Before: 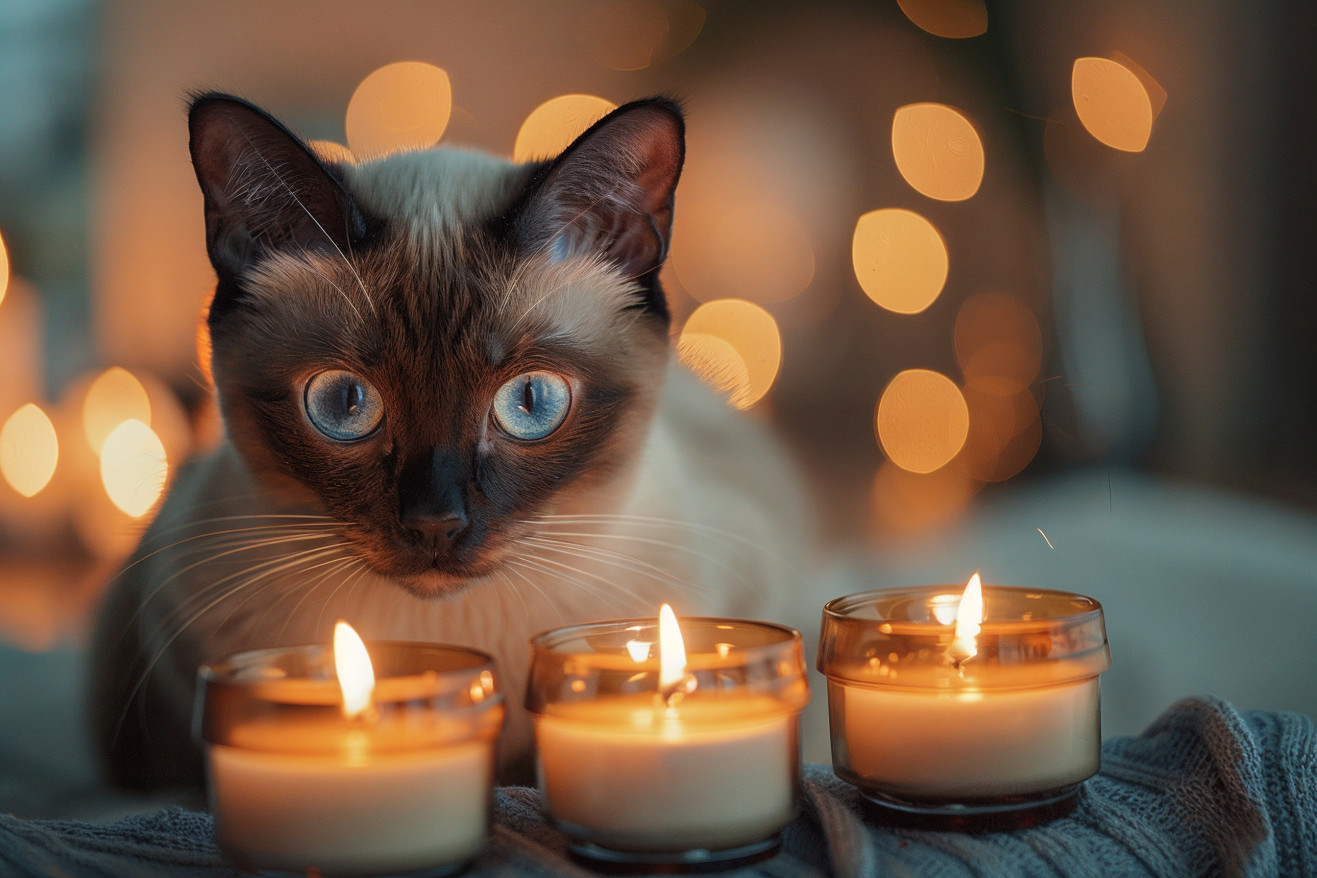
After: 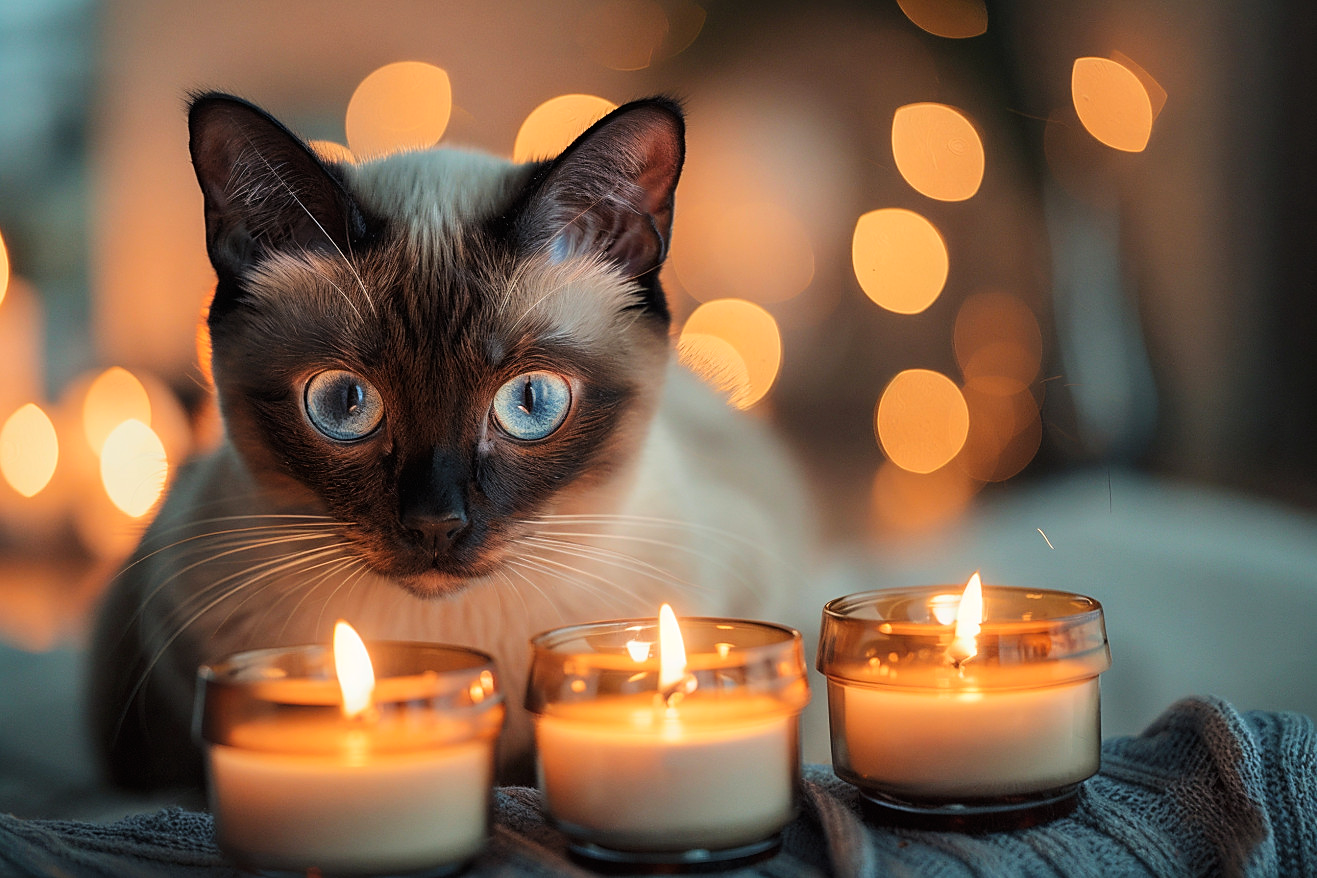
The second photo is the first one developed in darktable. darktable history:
tone curve: curves: ch0 [(0, 0) (0.004, 0.001) (0.133, 0.112) (0.325, 0.362) (0.832, 0.893) (1, 1)], color space Lab, linked channels, preserve colors none
sharpen: radius 1.864, amount 0.398, threshold 1.271
